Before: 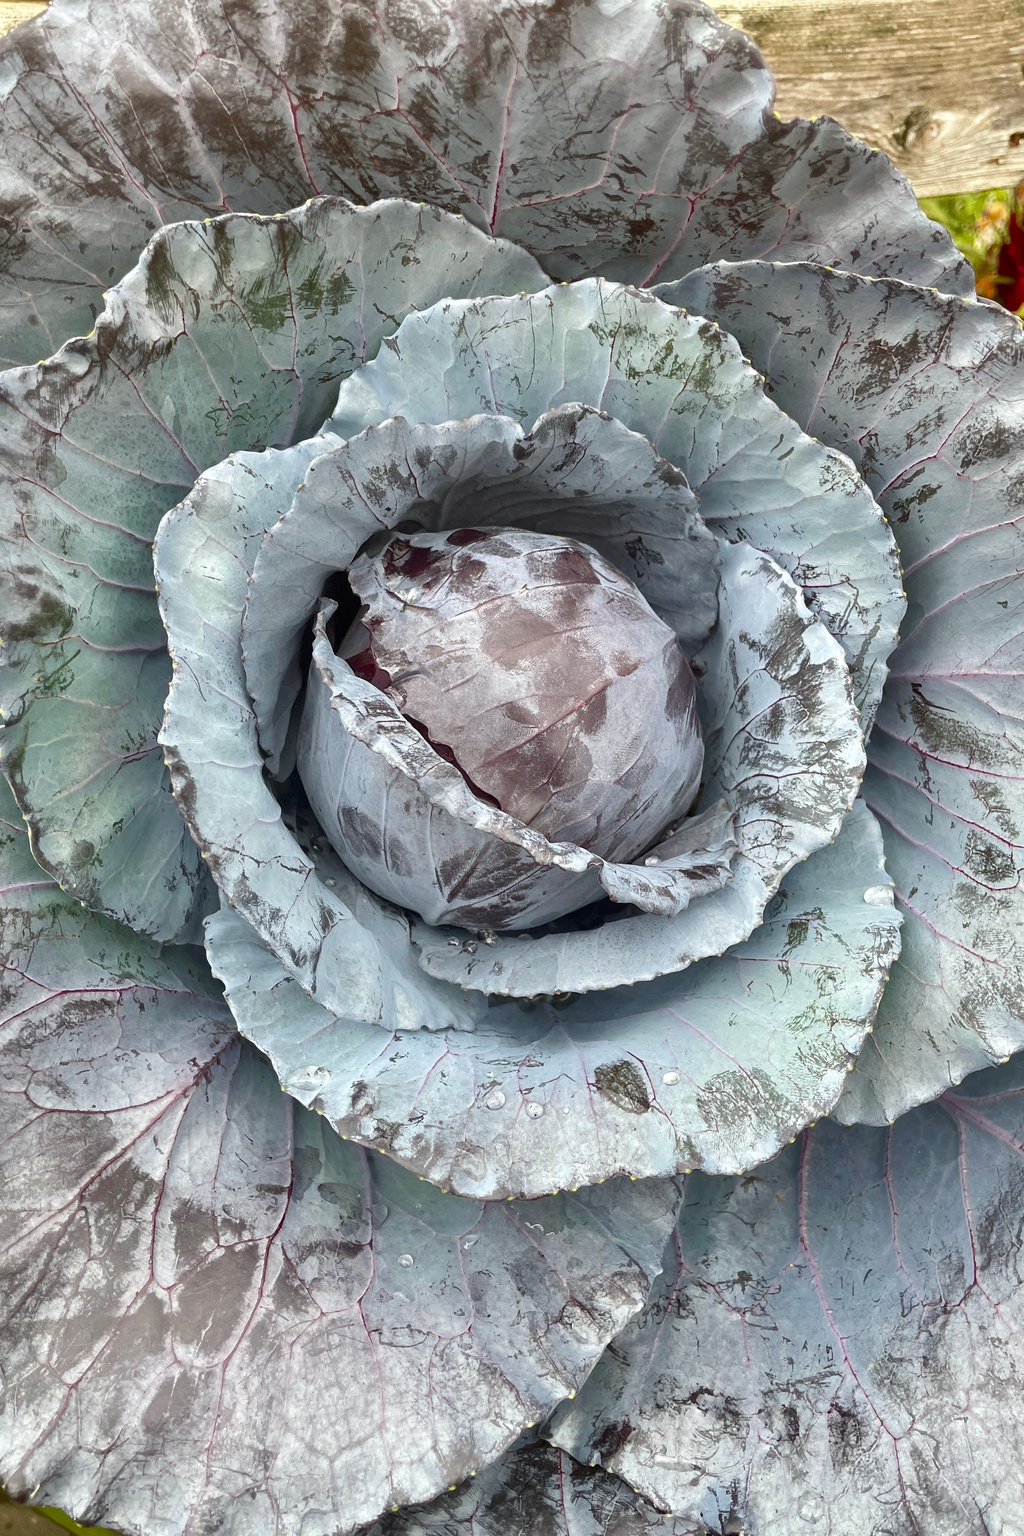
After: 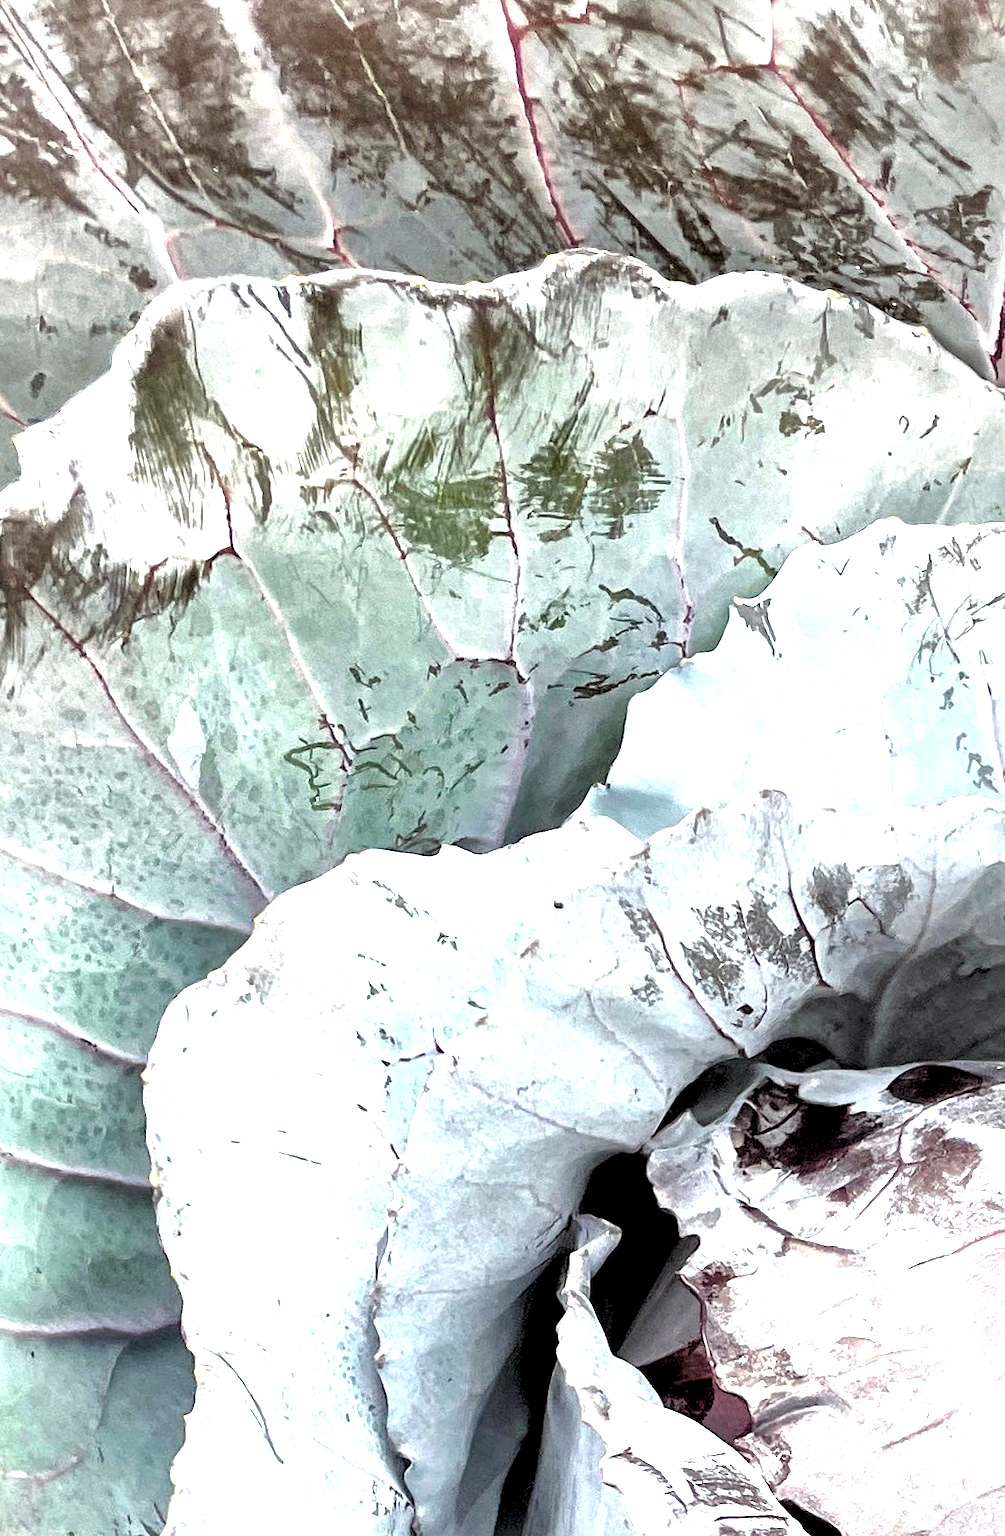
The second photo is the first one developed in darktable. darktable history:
exposure: black level correction 0, exposure 1.45 EV, compensate exposure bias true, compensate highlight preservation false
rotate and perspective: rotation -0.013°, lens shift (vertical) -0.027, lens shift (horizontal) 0.178, crop left 0.016, crop right 0.989, crop top 0.082, crop bottom 0.918
rgb levels: levels [[0.034, 0.472, 0.904], [0, 0.5, 1], [0, 0.5, 1]]
crop and rotate: left 10.817%, top 0.062%, right 47.194%, bottom 53.626%
local contrast: mode bilateral grid, contrast 20, coarseness 50, detail 150%, midtone range 0.2
